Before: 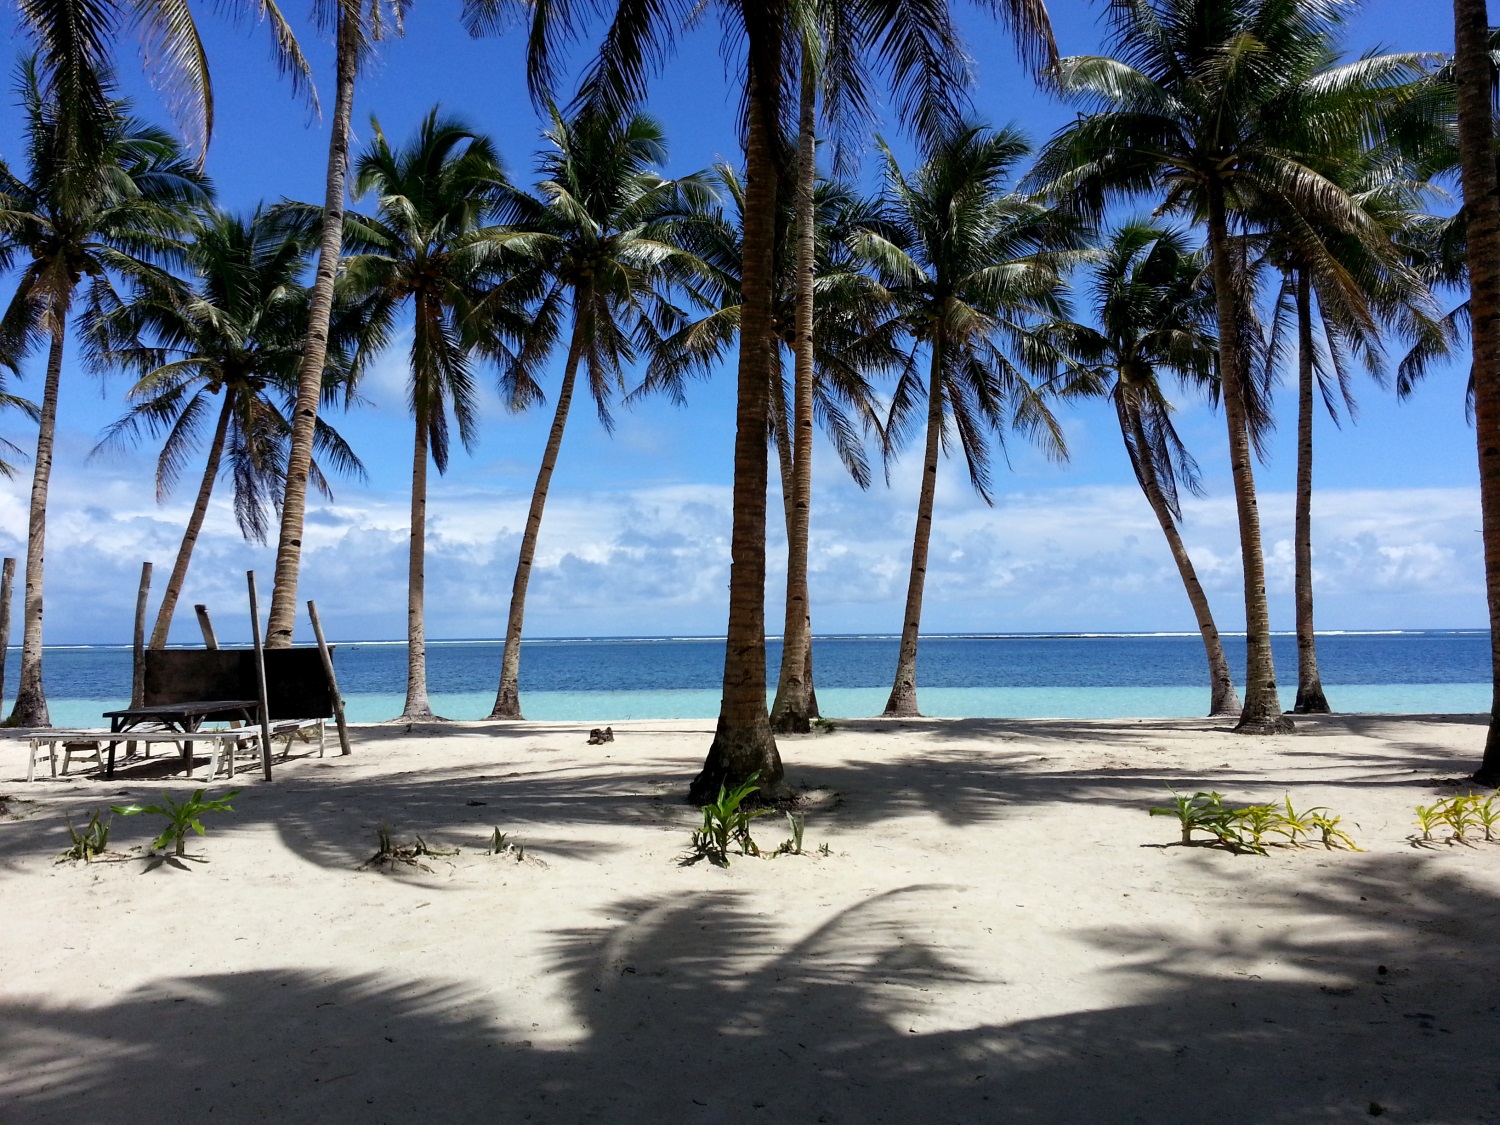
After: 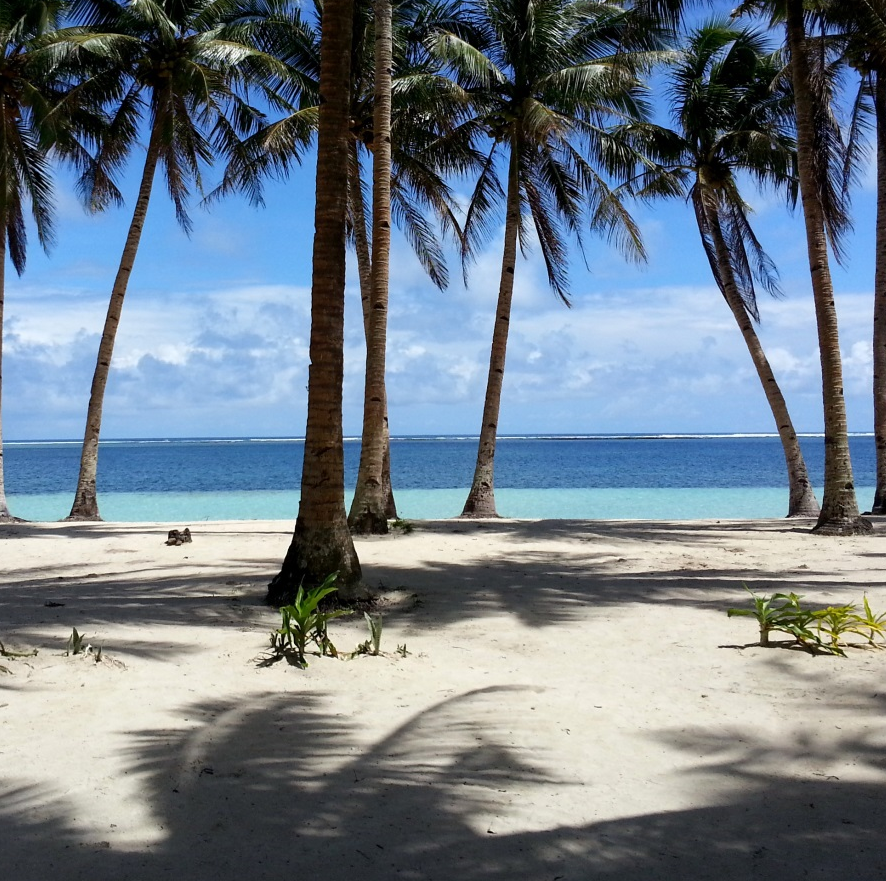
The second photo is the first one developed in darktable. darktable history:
crop and rotate: left 28.138%, top 17.714%, right 12.728%, bottom 3.89%
